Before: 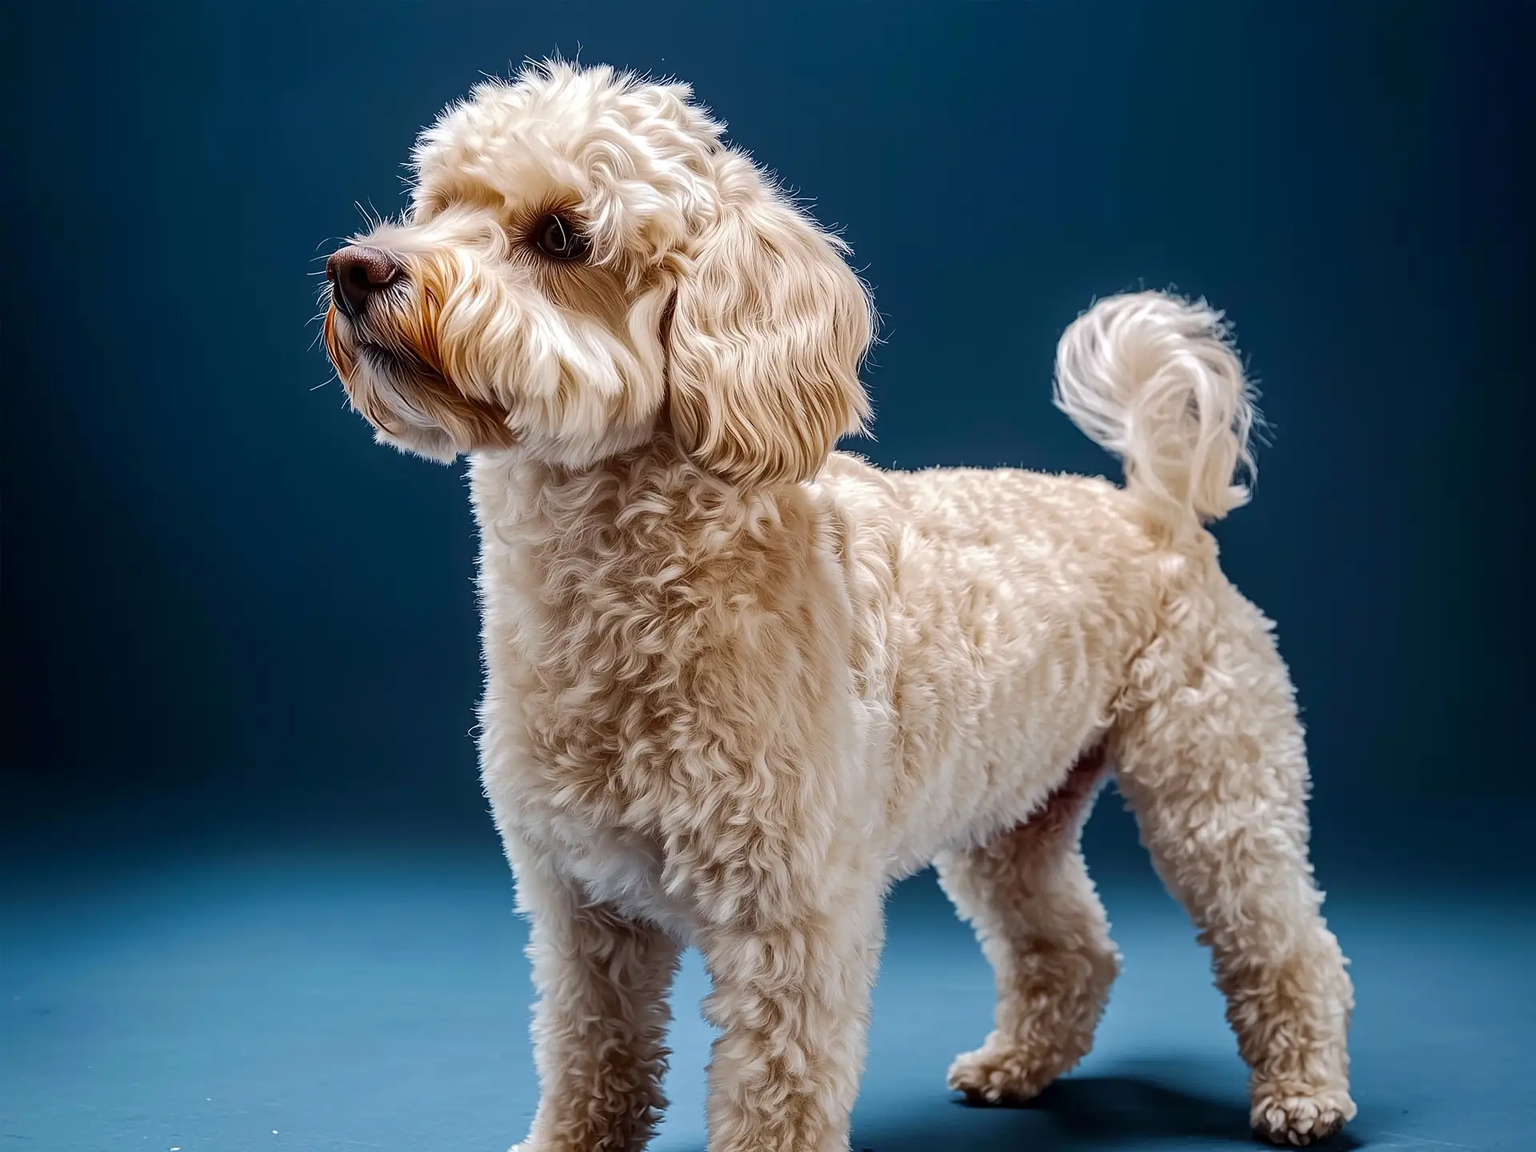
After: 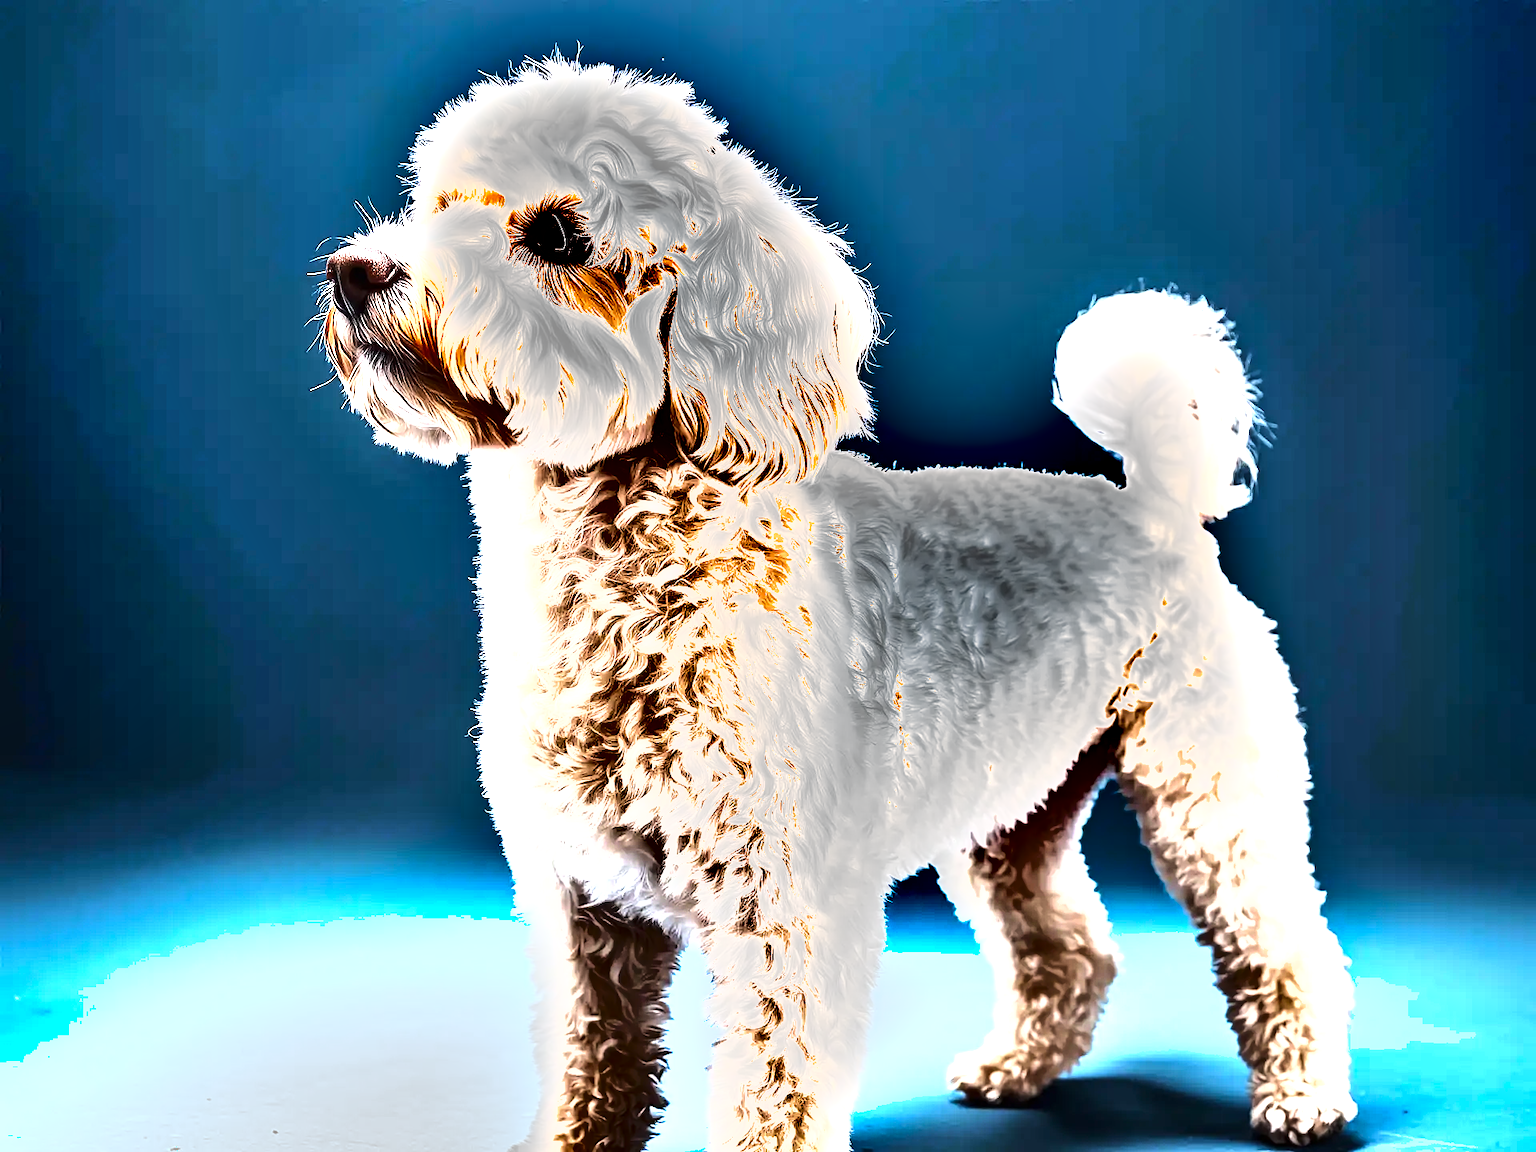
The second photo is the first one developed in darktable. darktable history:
exposure: black level correction 0, exposure 1.55 EV, compensate exposure bias true, compensate highlight preservation false
tone equalizer: -8 EV -1.08 EV, -7 EV -1.01 EV, -6 EV -0.867 EV, -5 EV -0.578 EV, -3 EV 0.578 EV, -2 EV 0.867 EV, -1 EV 1.01 EV, +0 EV 1.08 EV, edges refinement/feathering 500, mask exposure compensation -1.57 EV, preserve details no
shadows and highlights: soften with gaussian
